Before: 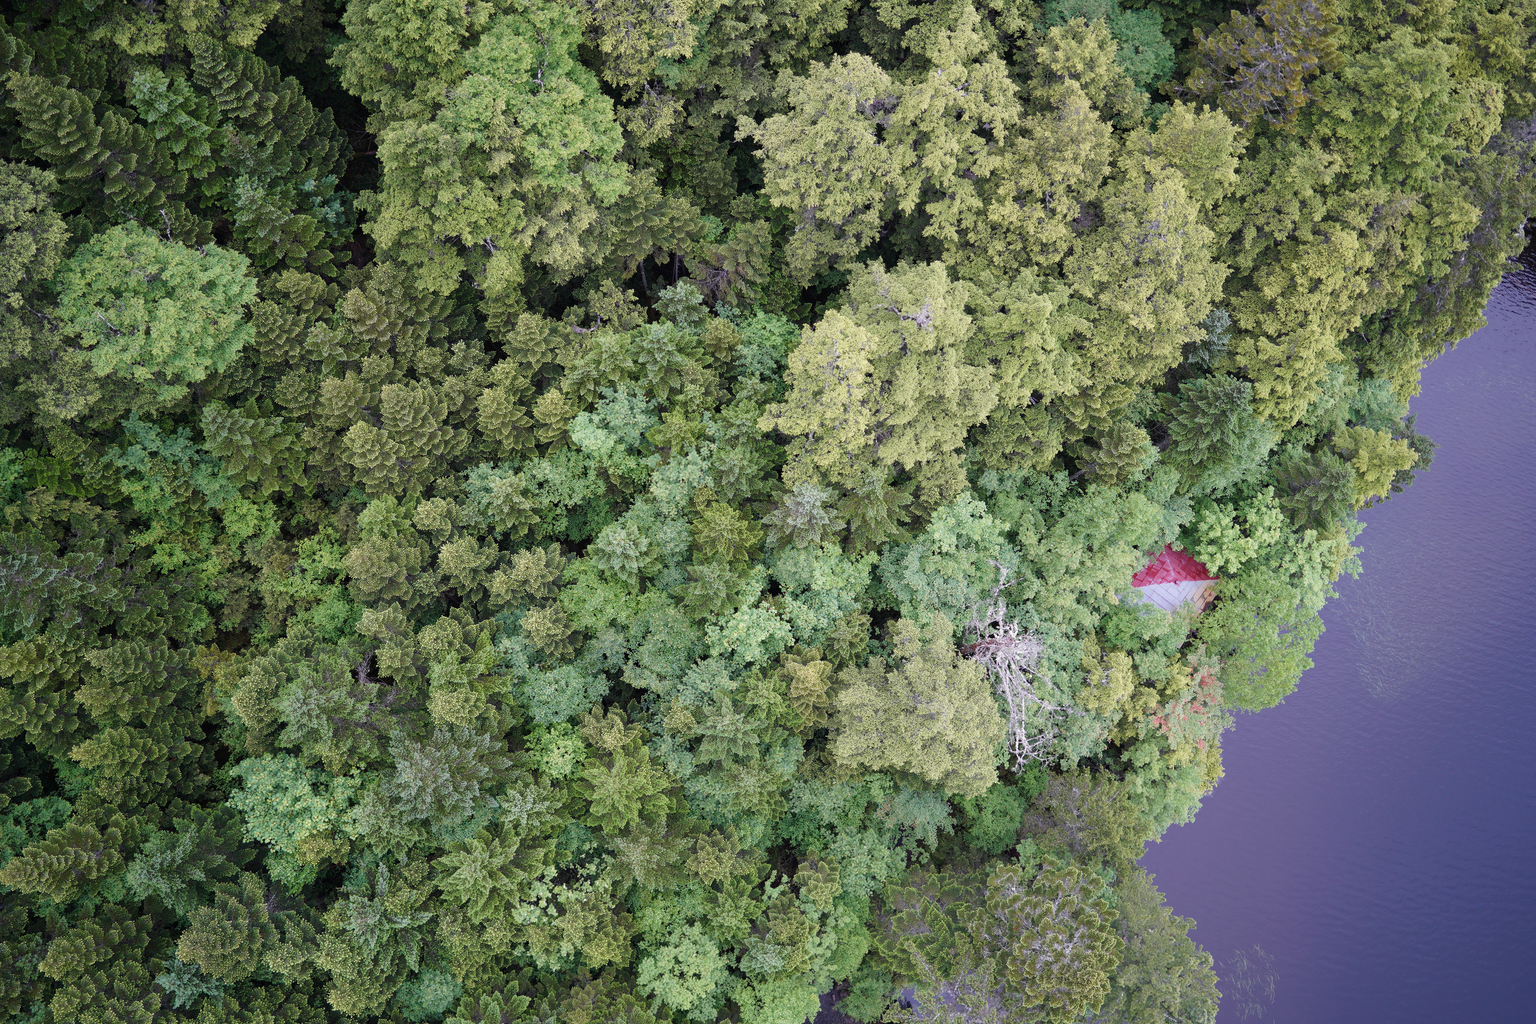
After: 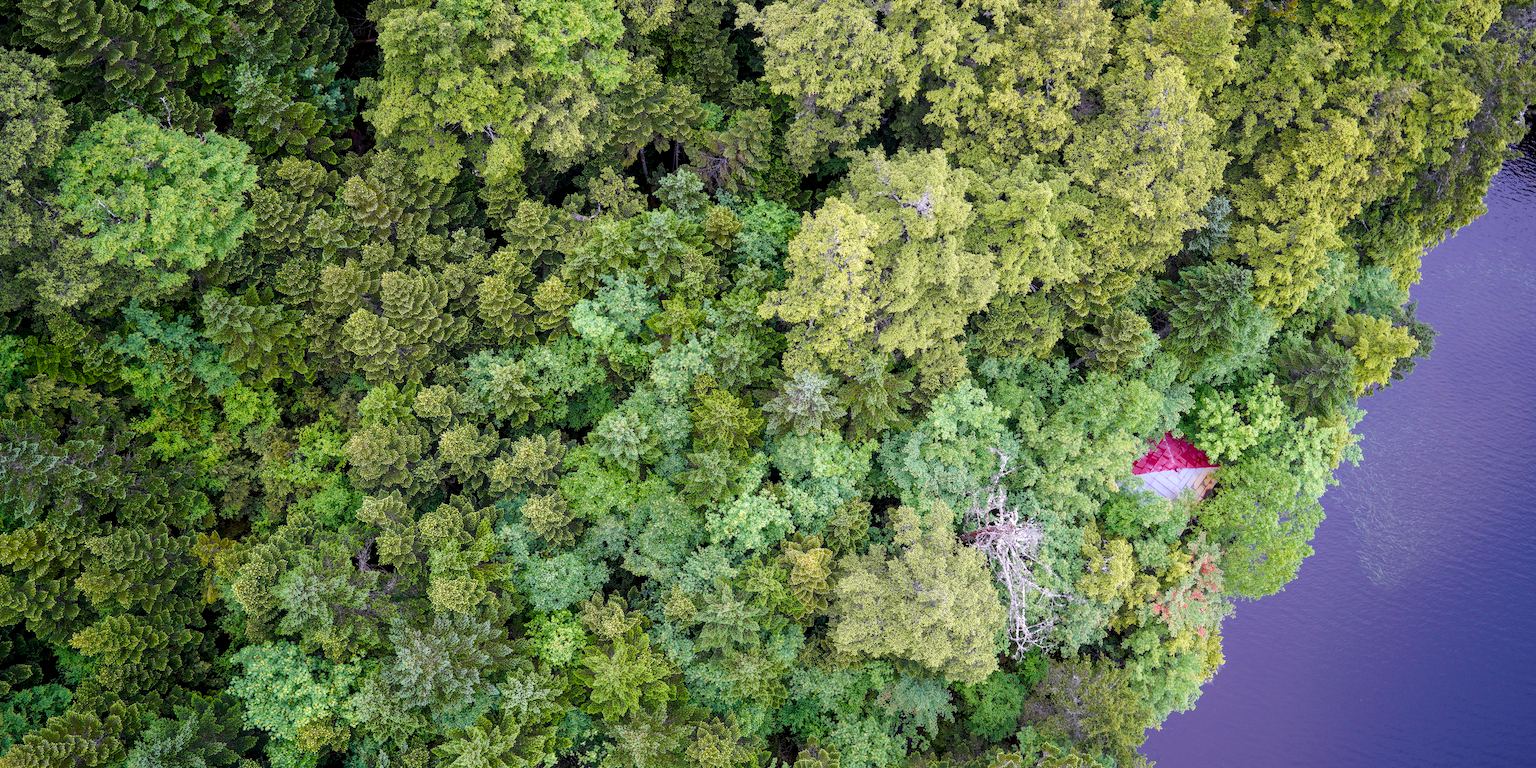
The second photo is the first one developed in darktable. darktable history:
crop: top 11.038%, bottom 13.962%
local contrast: detail 140%
color balance rgb: linear chroma grading › global chroma 15%, perceptual saturation grading › global saturation 30%
